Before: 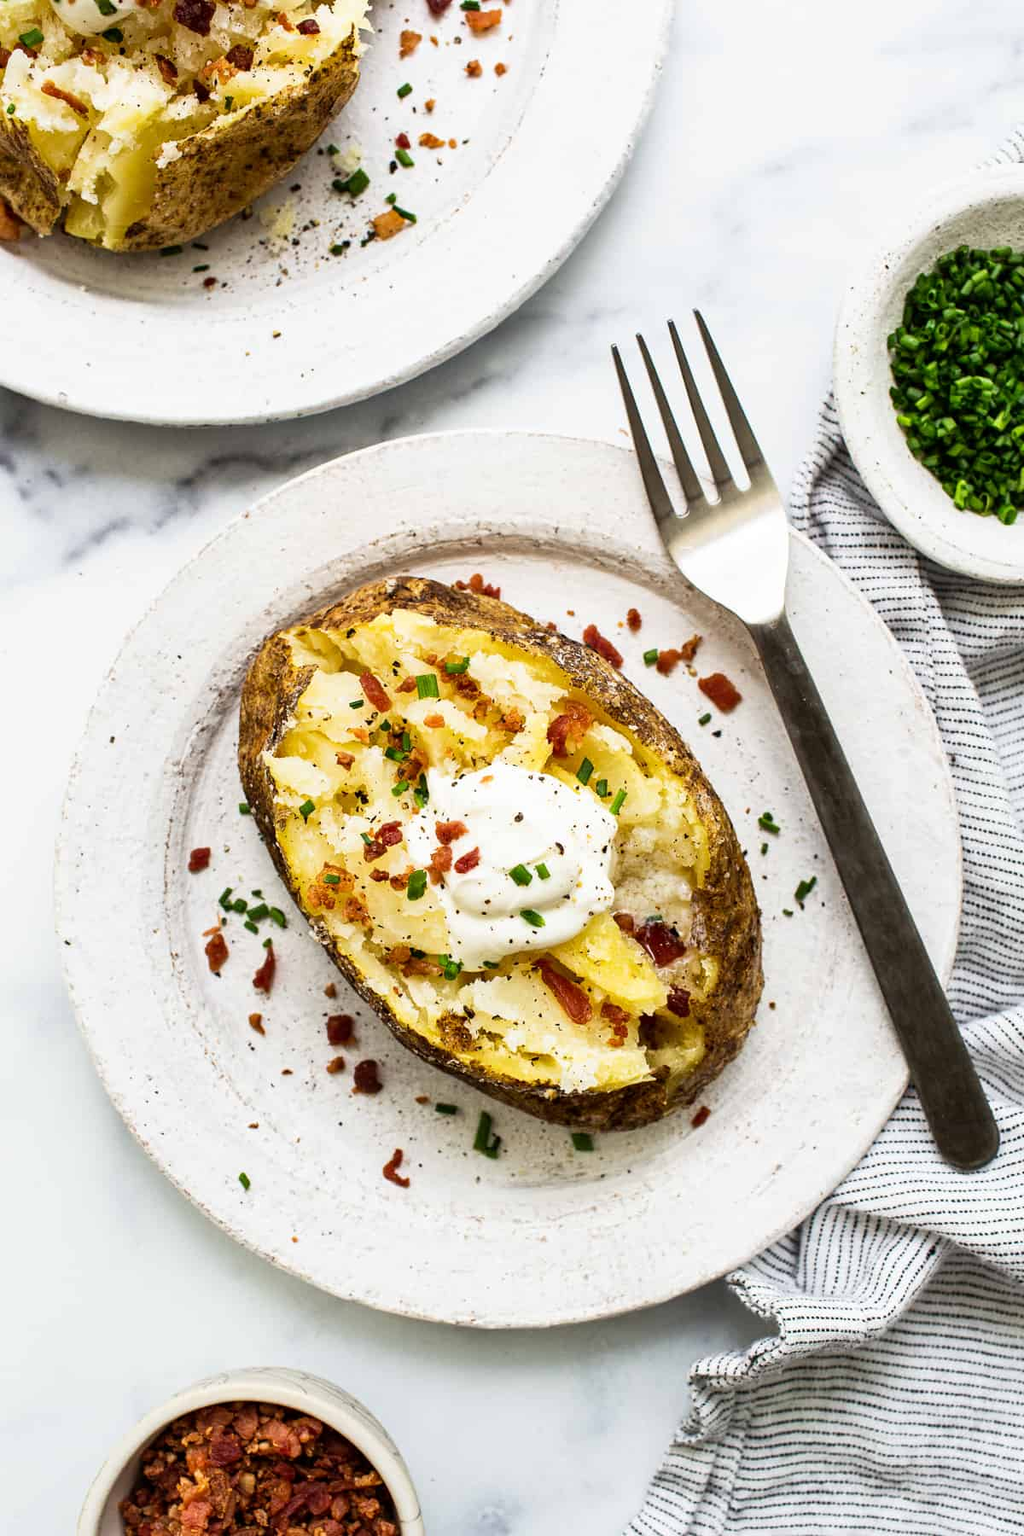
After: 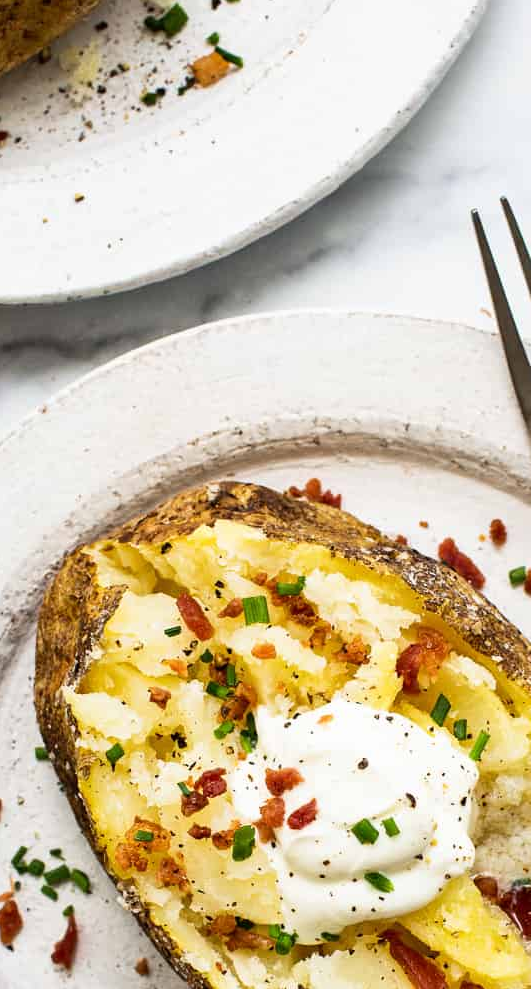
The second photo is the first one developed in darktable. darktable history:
crop: left 20.437%, top 10.823%, right 35.284%, bottom 34.203%
